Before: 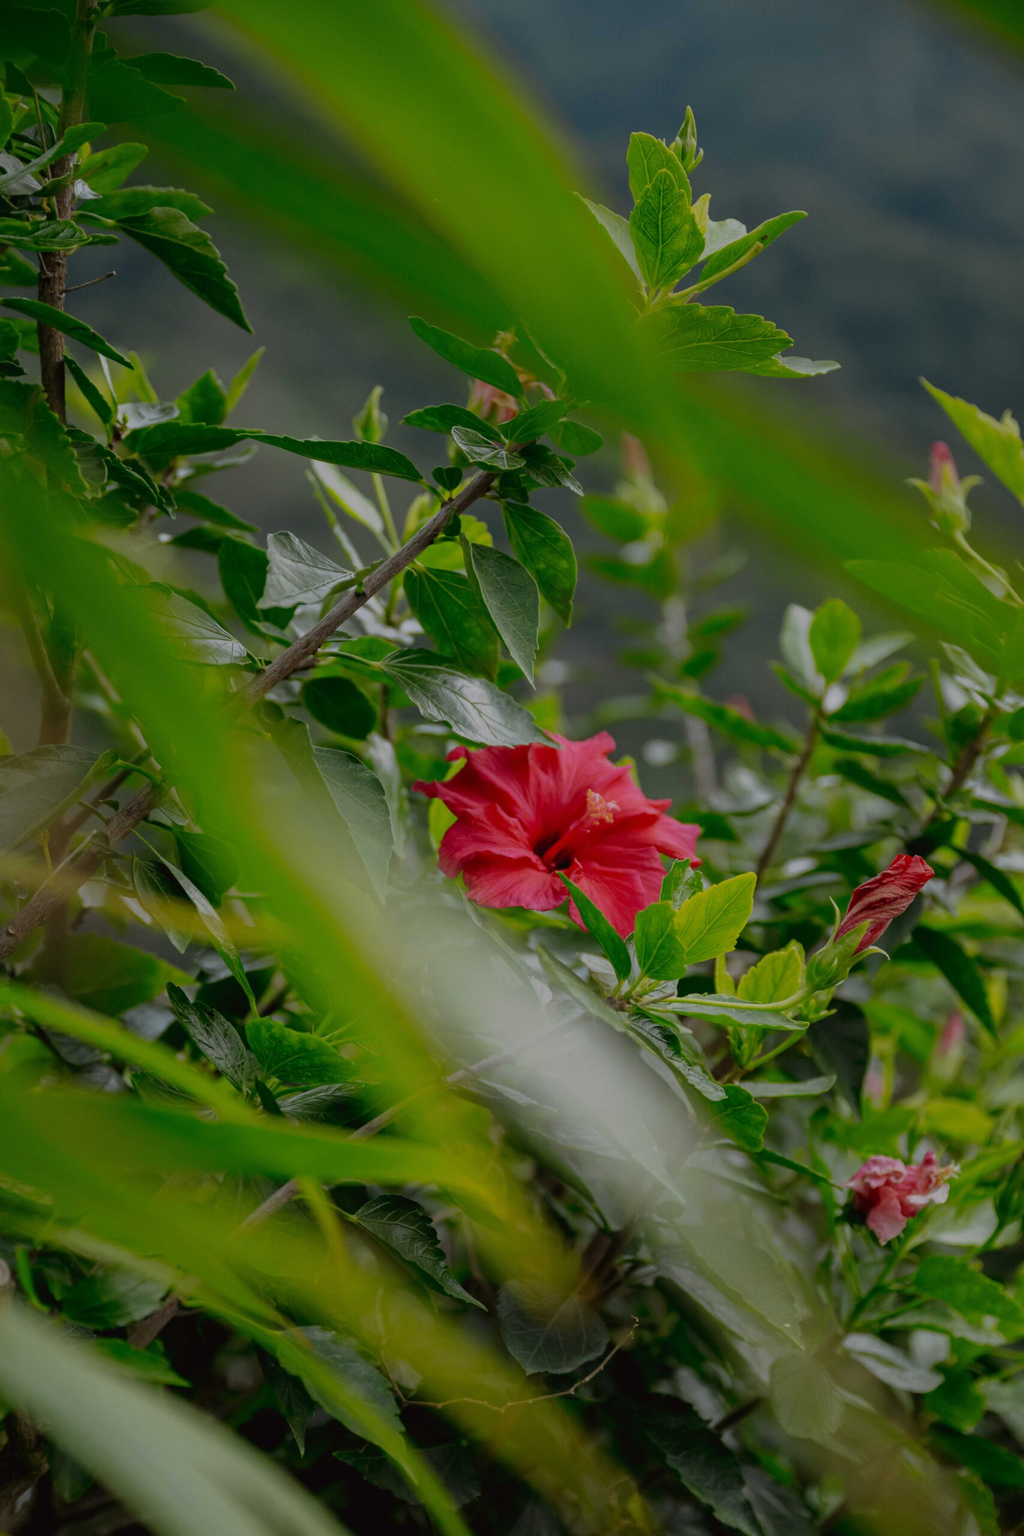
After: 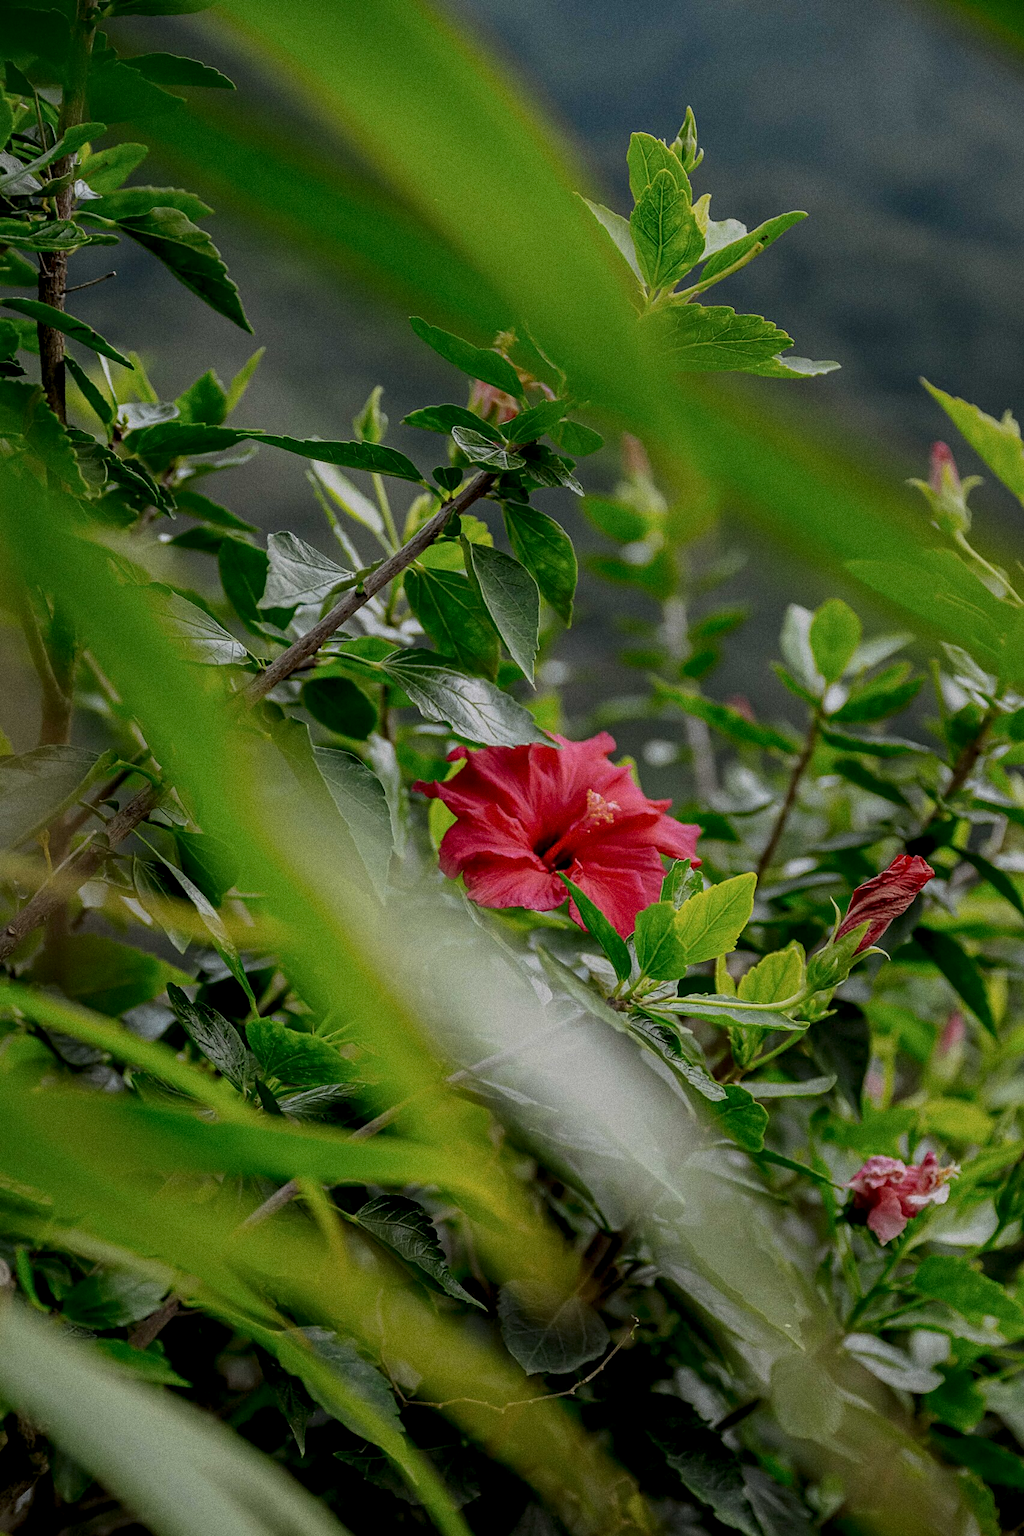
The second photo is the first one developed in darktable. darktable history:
local contrast: detail 144%
sharpen: on, module defaults
grain: coarseness 0.09 ISO, strength 40%
